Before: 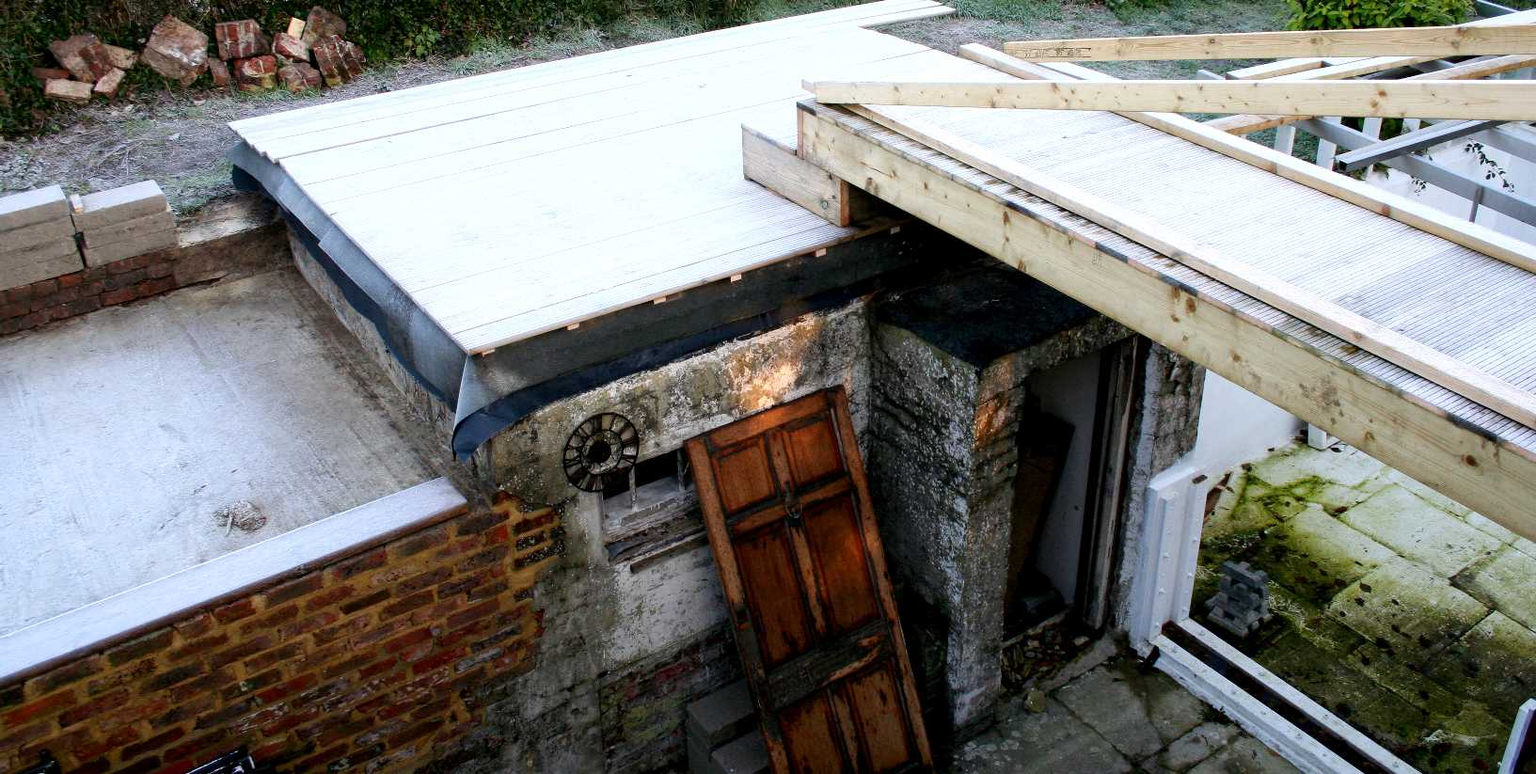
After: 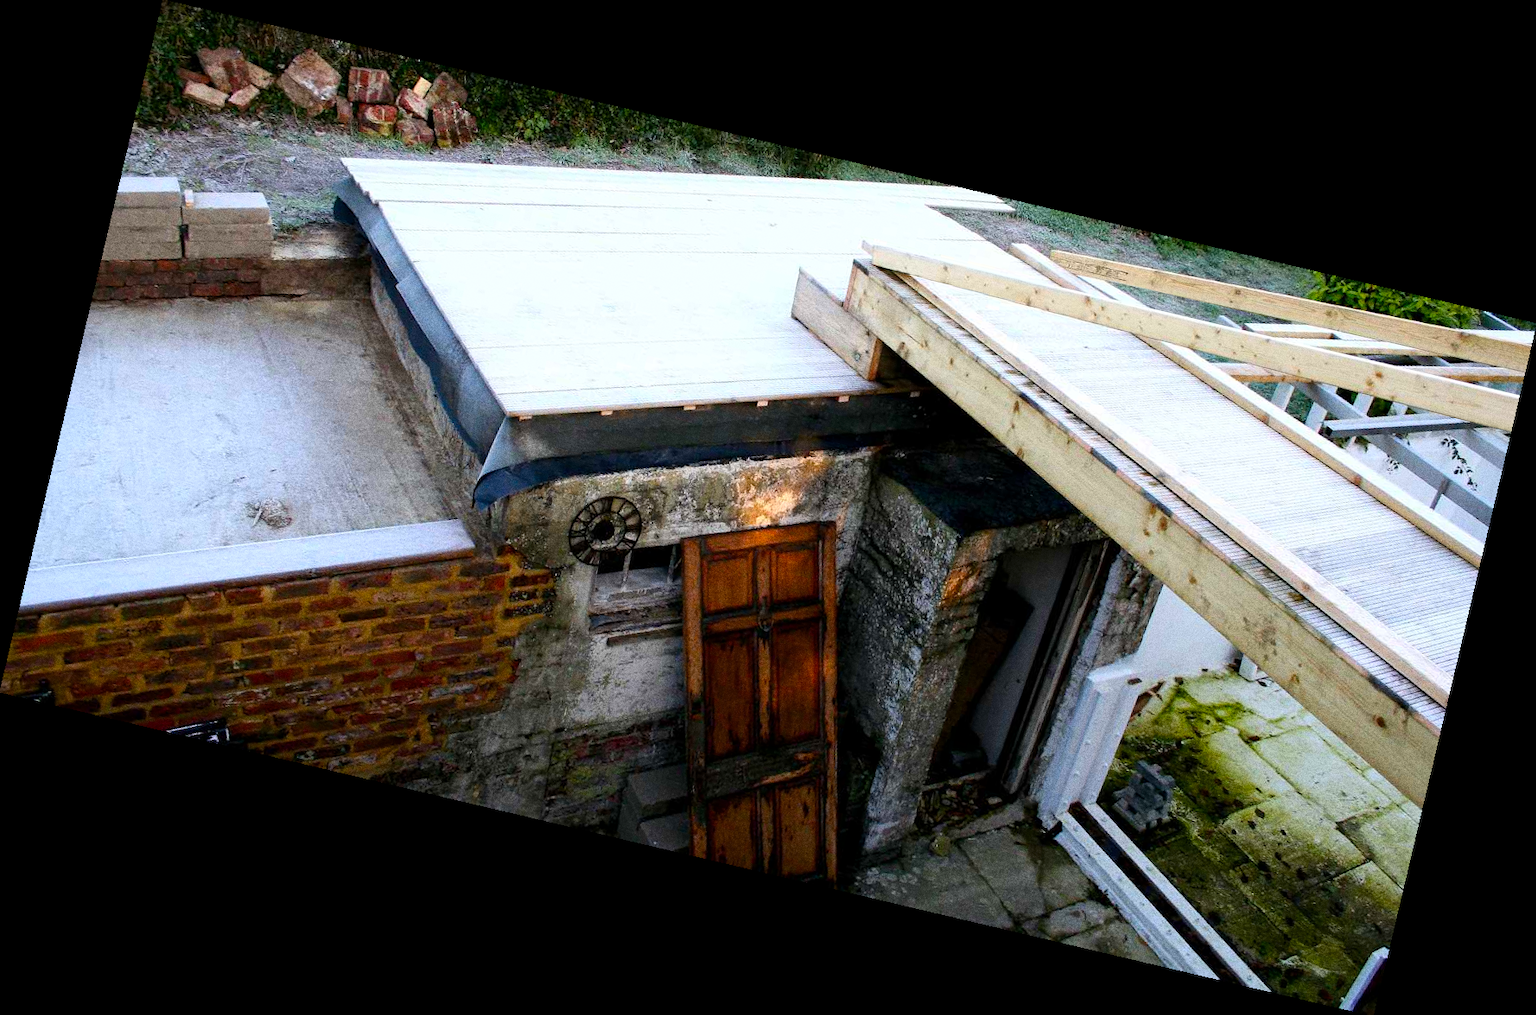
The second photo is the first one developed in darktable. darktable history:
grain: coarseness 0.09 ISO, strength 40%
rotate and perspective: rotation 13.27°, automatic cropping off
color balance rgb: perceptual saturation grading › global saturation 20%, global vibrance 20%
